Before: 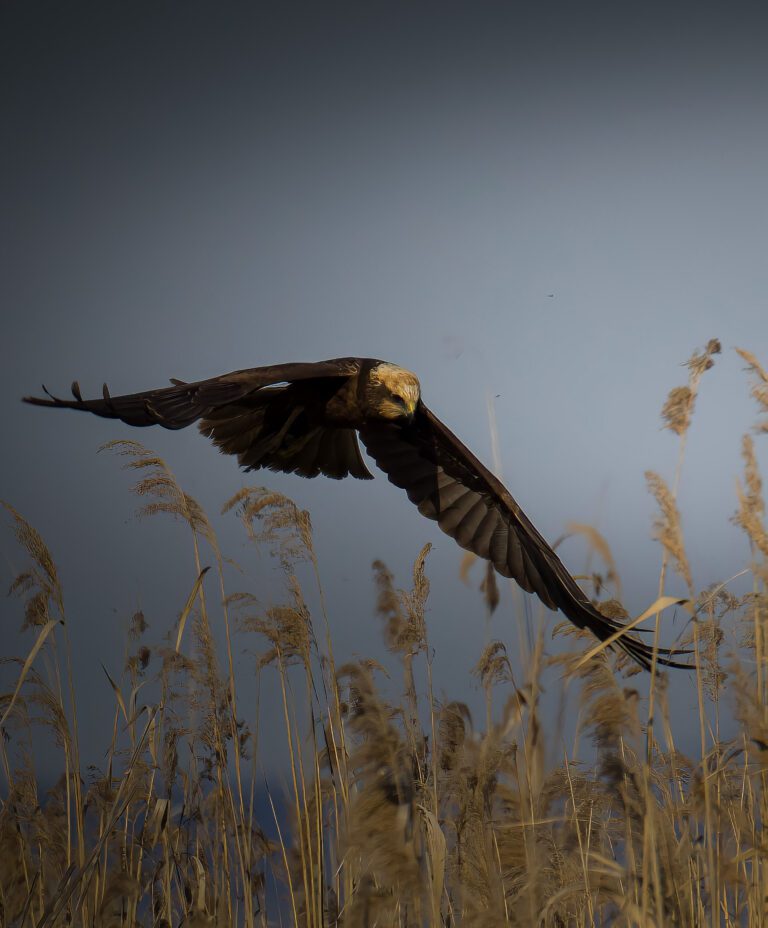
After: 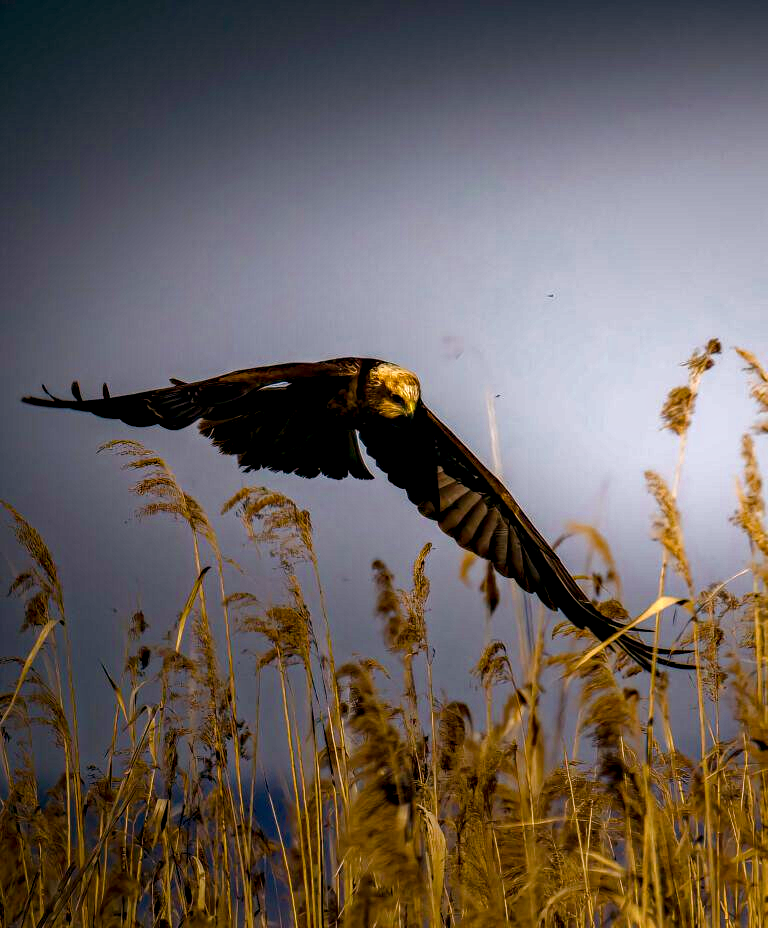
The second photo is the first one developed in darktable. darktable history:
color balance: lift [0.998, 0.998, 1.001, 1.002], gamma [0.995, 1.025, 0.992, 0.975], gain [0.995, 1.02, 0.997, 0.98]
haze removal: compatibility mode true, adaptive false
local contrast: highlights 19%, detail 186%
color balance rgb: linear chroma grading › shadows -2.2%, linear chroma grading › highlights -15%, linear chroma grading › global chroma -10%, linear chroma grading › mid-tones -10%, perceptual saturation grading › global saturation 45%, perceptual saturation grading › highlights -50%, perceptual saturation grading › shadows 30%, perceptual brilliance grading › global brilliance 18%, global vibrance 45%
